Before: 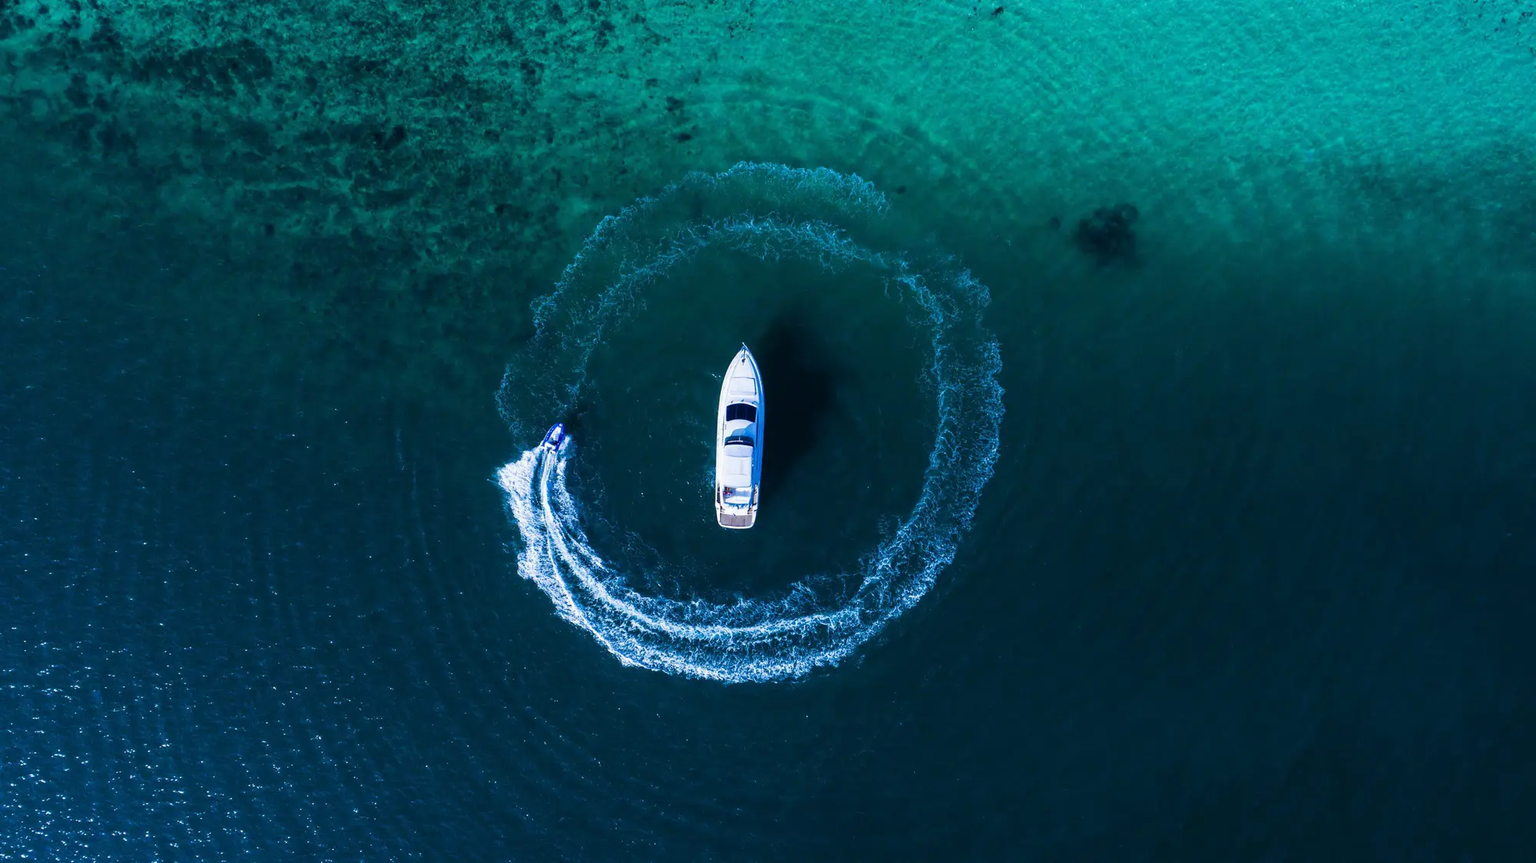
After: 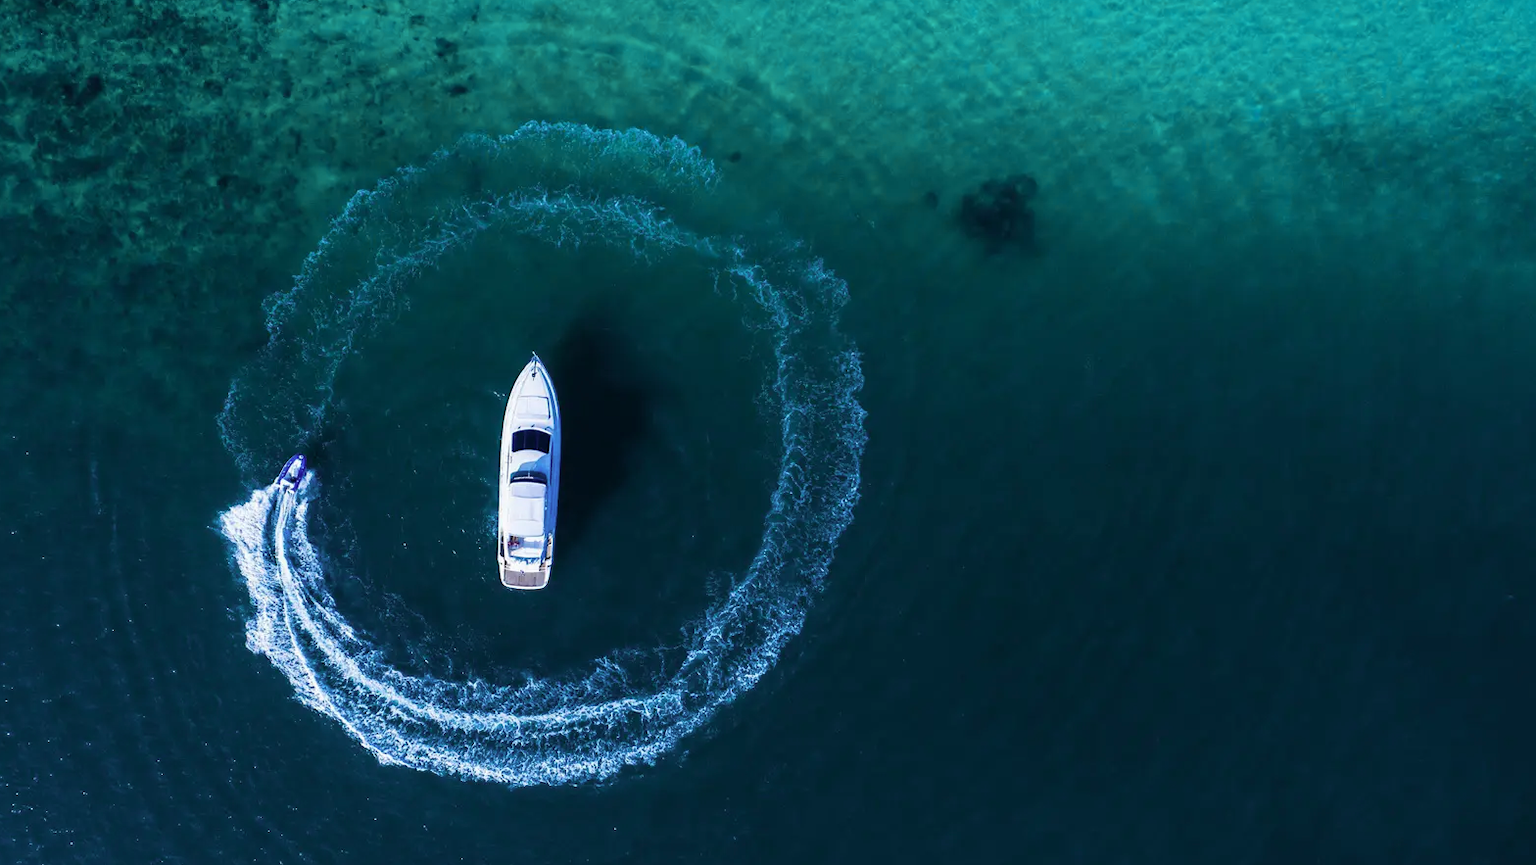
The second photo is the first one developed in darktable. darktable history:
color zones: curves: ch0 [(0, 0.5) (0.143, 0.5) (0.286, 0.5) (0.429, 0.504) (0.571, 0.5) (0.714, 0.509) (0.857, 0.5) (1, 0.5)]; ch1 [(0, 0.425) (0.143, 0.425) (0.286, 0.375) (0.429, 0.405) (0.571, 0.5) (0.714, 0.47) (0.857, 0.425) (1, 0.435)]; ch2 [(0, 0.5) (0.143, 0.5) (0.286, 0.5) (0.429, 0.517) (0.571, 0.5) (0.714, 0.51) (0.857, 0.5) (1, 0.5)]
crop and rotate: left 21.194%, top 7.783%, right 0.395%, bottom 13.537%
